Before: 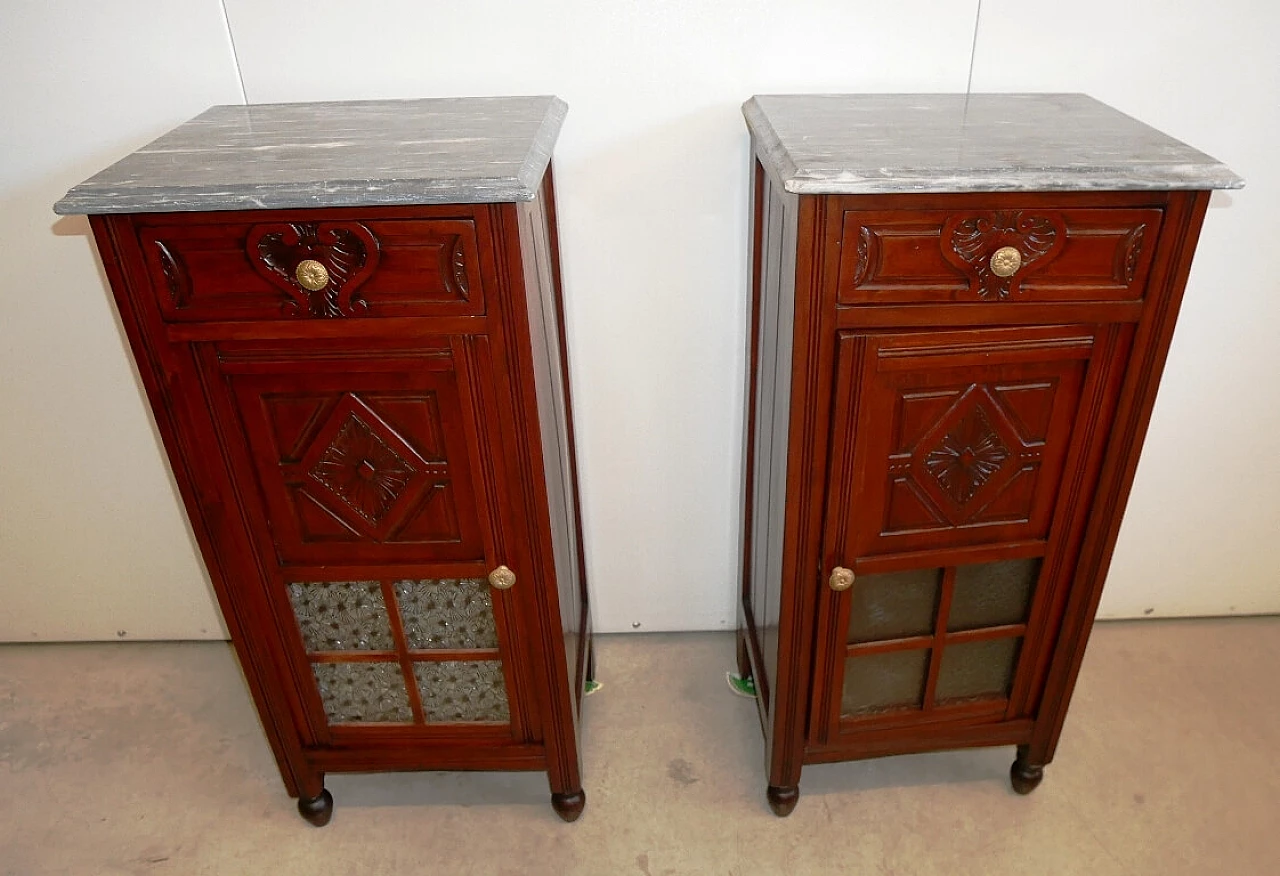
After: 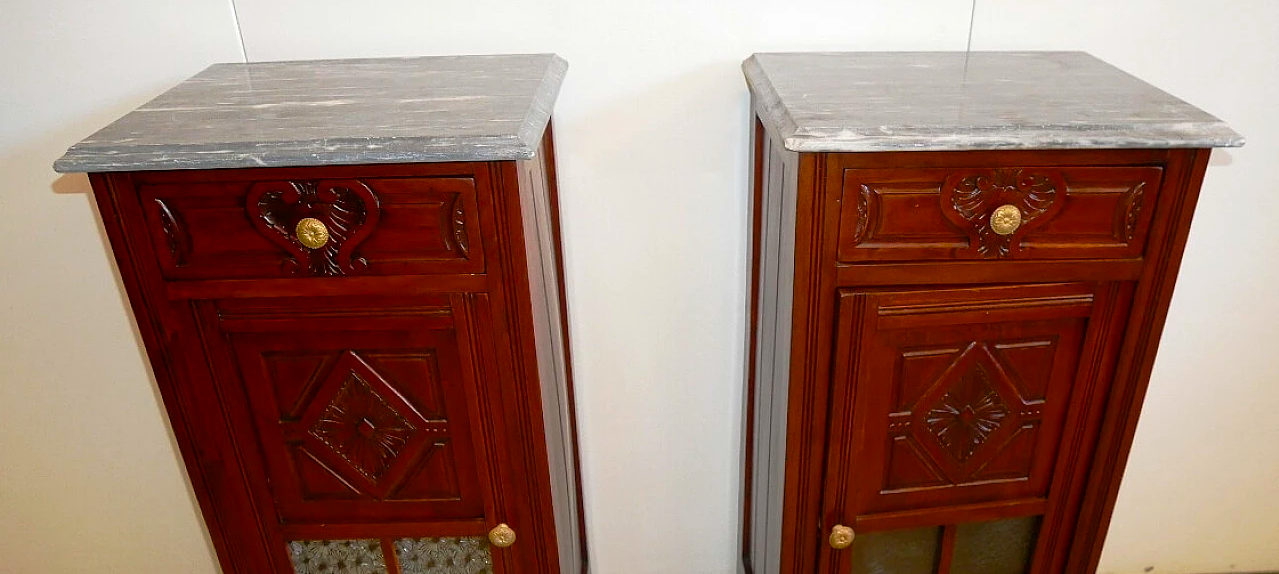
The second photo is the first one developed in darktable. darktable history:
color balance rgb: linear chroma grading › global chroma 0.323%, perceptual saturation grading › global saturation 29.87%, global vibrance 20%
crop and rotate: top 4.852%, bottom 29.541%
